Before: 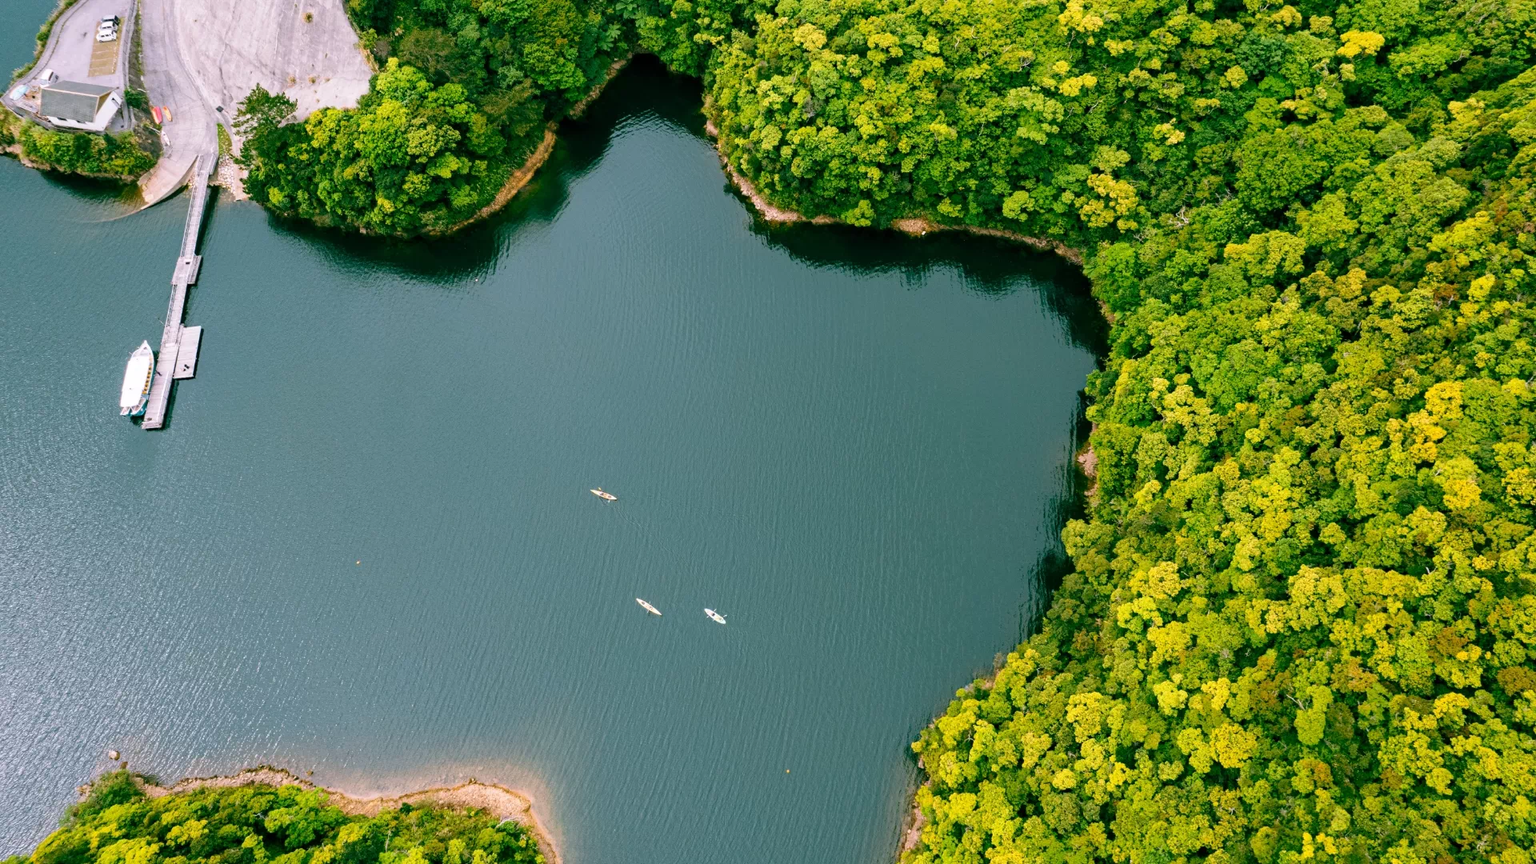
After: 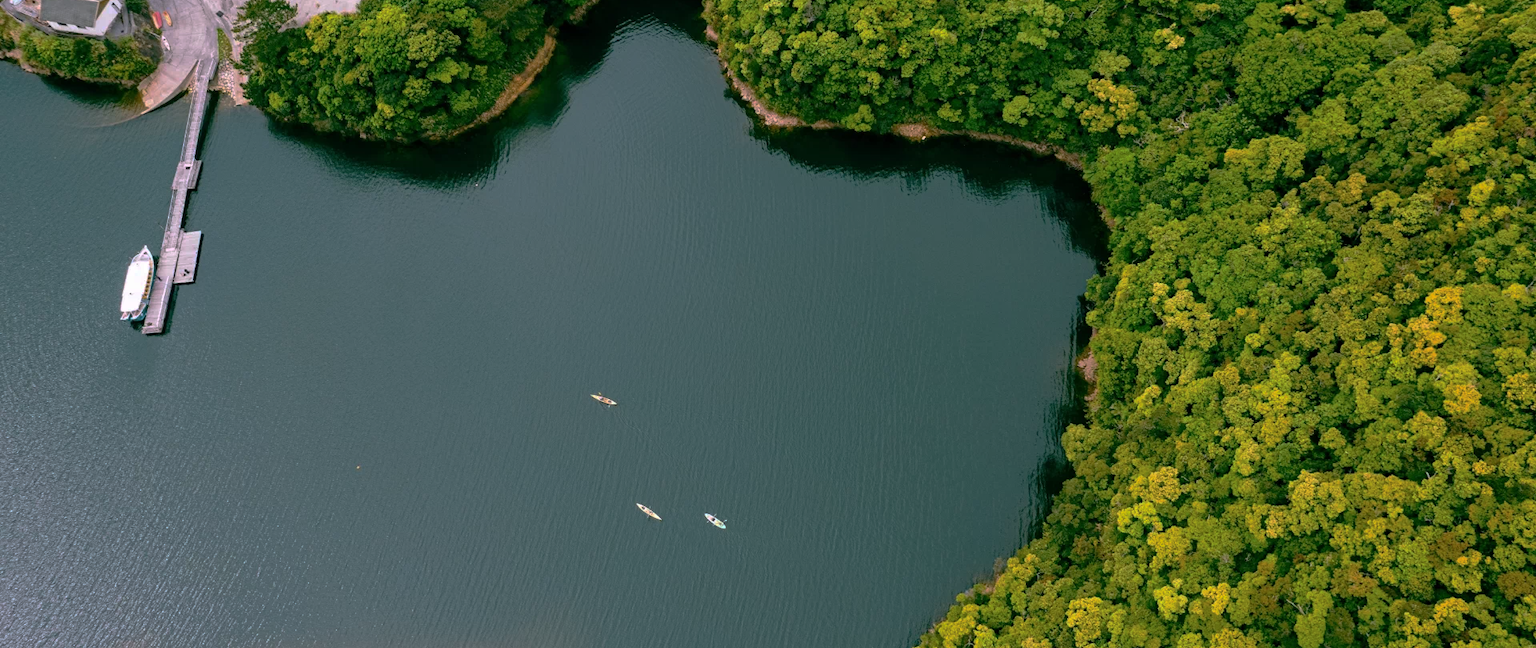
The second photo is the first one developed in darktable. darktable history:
crop: top 11.028%, bottom 13.956%
base curve: curves: ch0 [(0, 0) (0.826, 0.587) (1, 1)], preserve colors none
